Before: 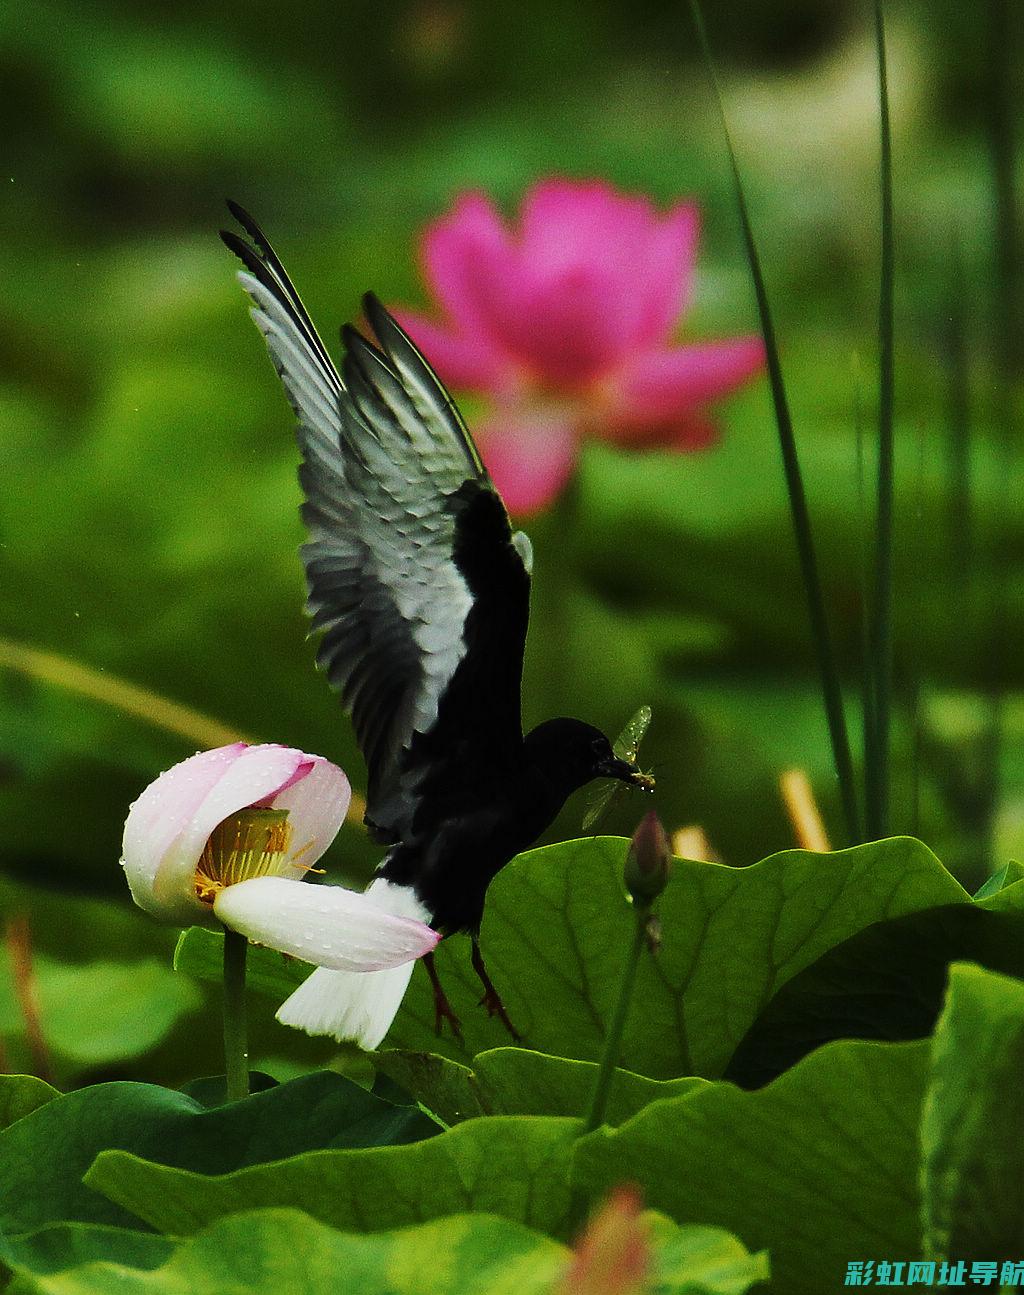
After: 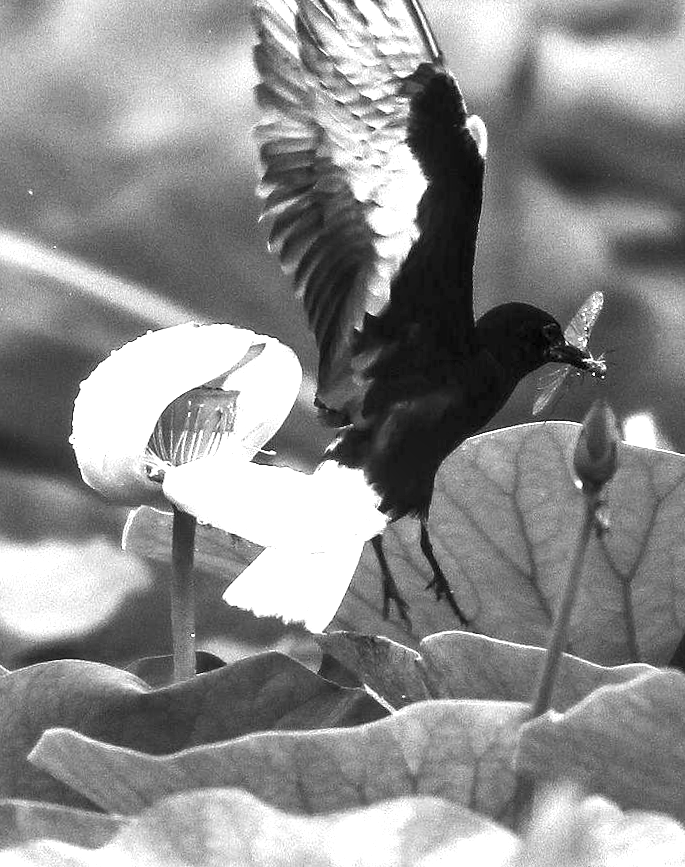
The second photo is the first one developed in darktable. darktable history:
crop and rotate: angle -0.82°, left 3.85%, top 31.828%, right 27.992%
monochrome: on, module defaults
exposure: black level correction 0, exposure 1.9 EV, compensate highlight preservation false
local contrast: on, module defaults
